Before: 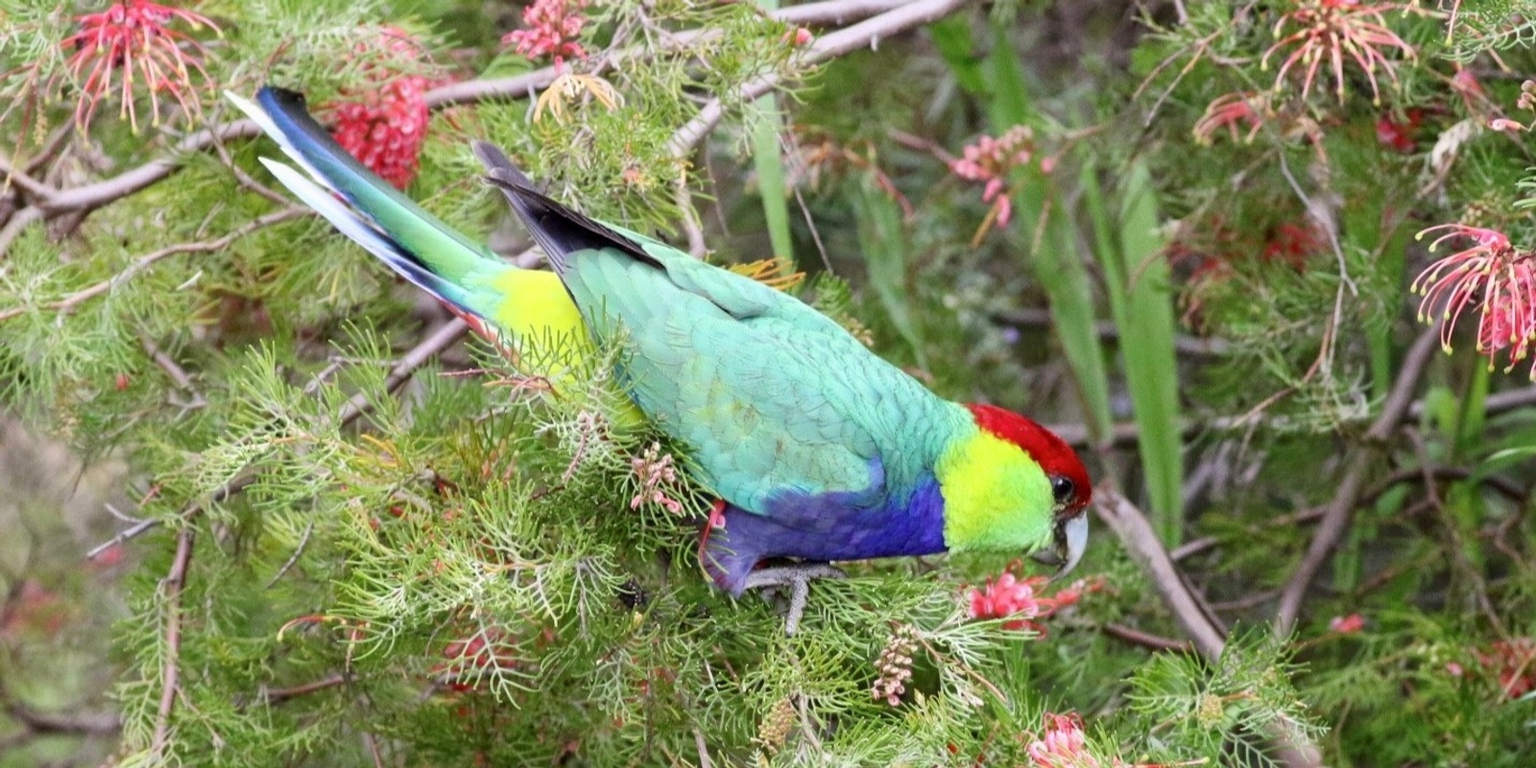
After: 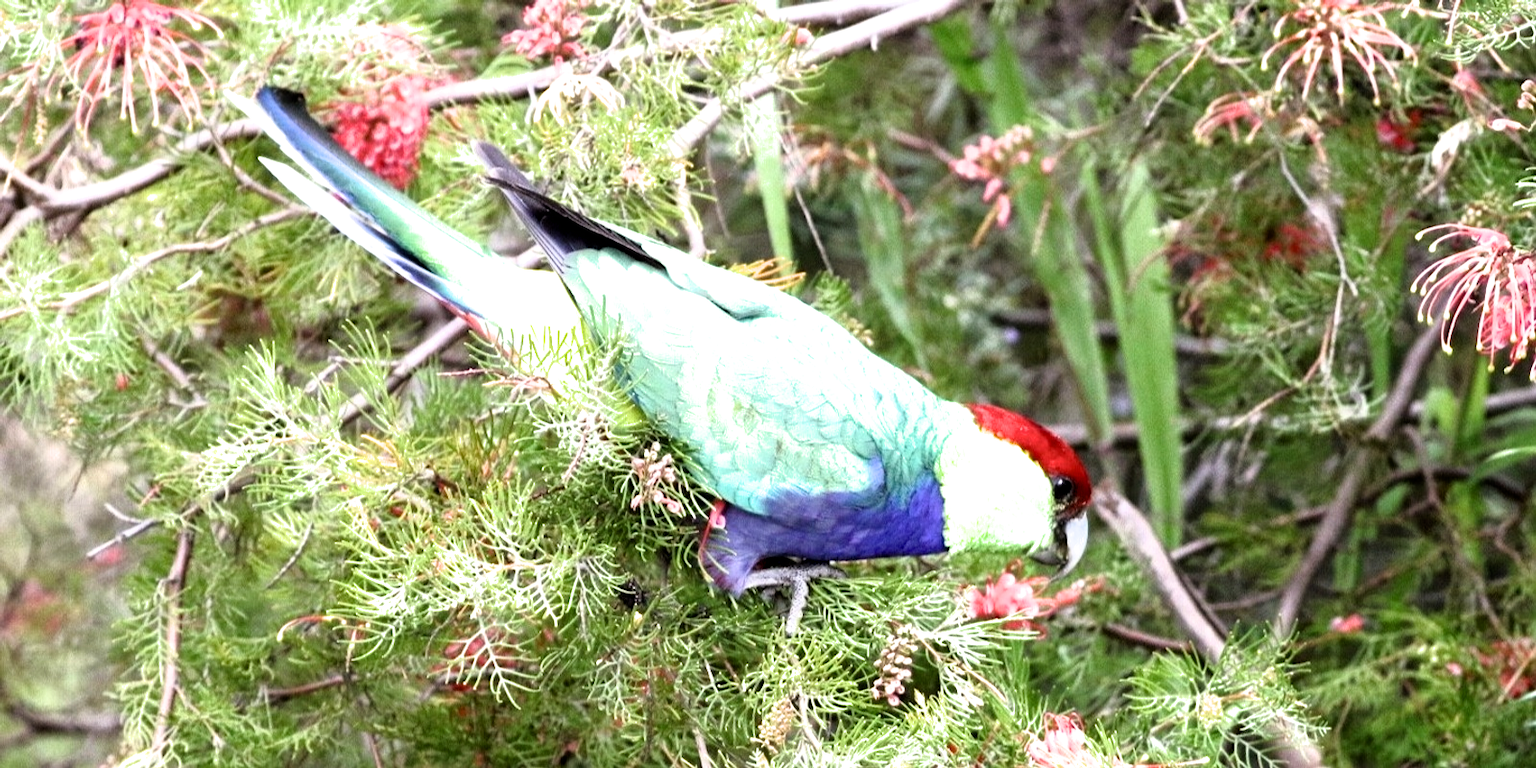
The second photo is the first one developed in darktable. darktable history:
filmic rgb: black relative exposure -7.98 EV, white relative exposure 2.19 EV, hardness 7.04, color science v6 (2022)
exposure: black level correction 0.003, exposure 0.389 EV, compensate exposure bias true, compensate highlight preservation false
